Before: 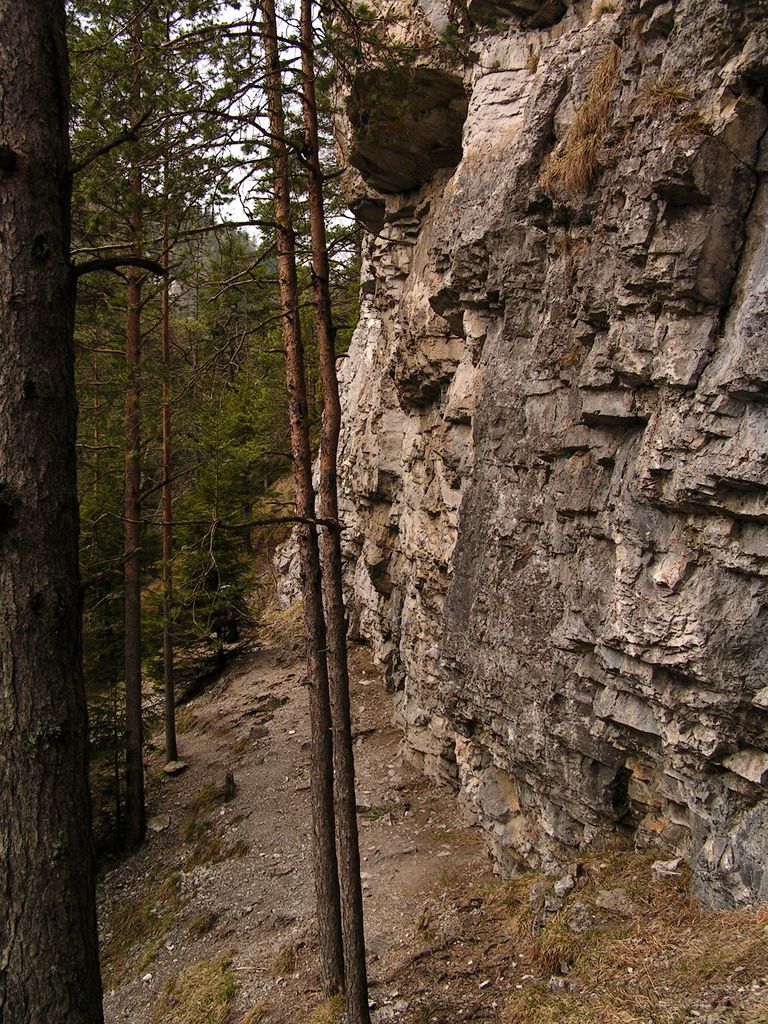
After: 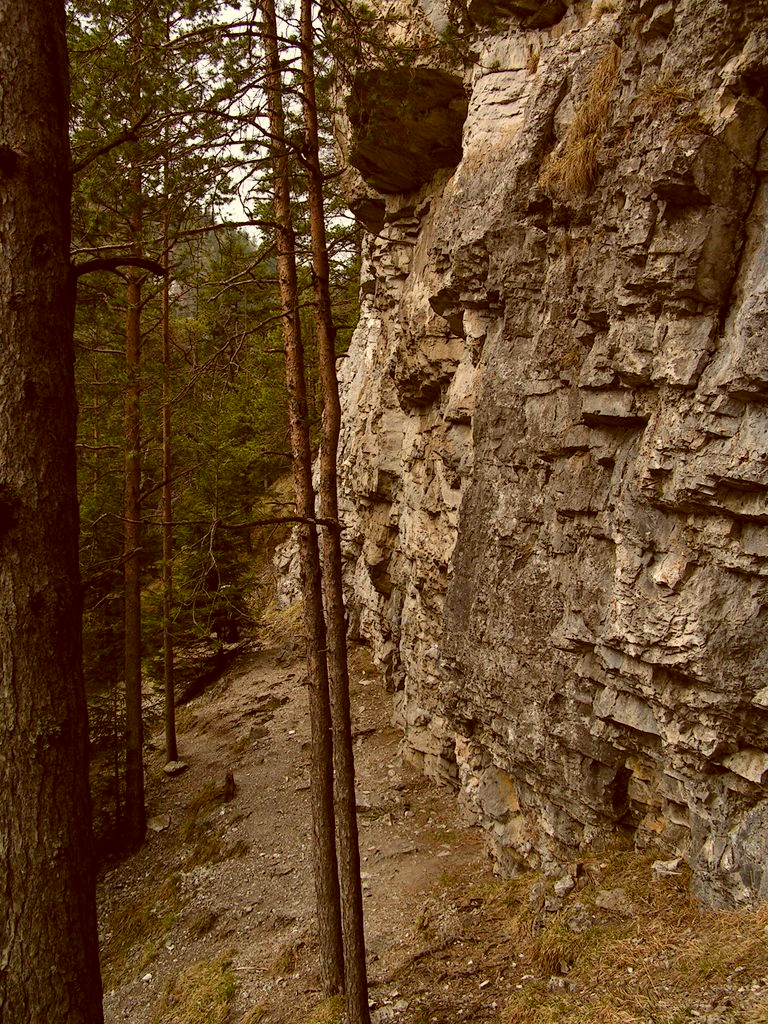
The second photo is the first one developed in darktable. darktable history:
haze removal: compatibility mode true, adaptive false
color balance: lift [1.001, 1.007, 1, 0.993], gamma [1.023, 1.026, 1.01, 0.974], gain [0.964, 1.059, 1.073, 0.927]
